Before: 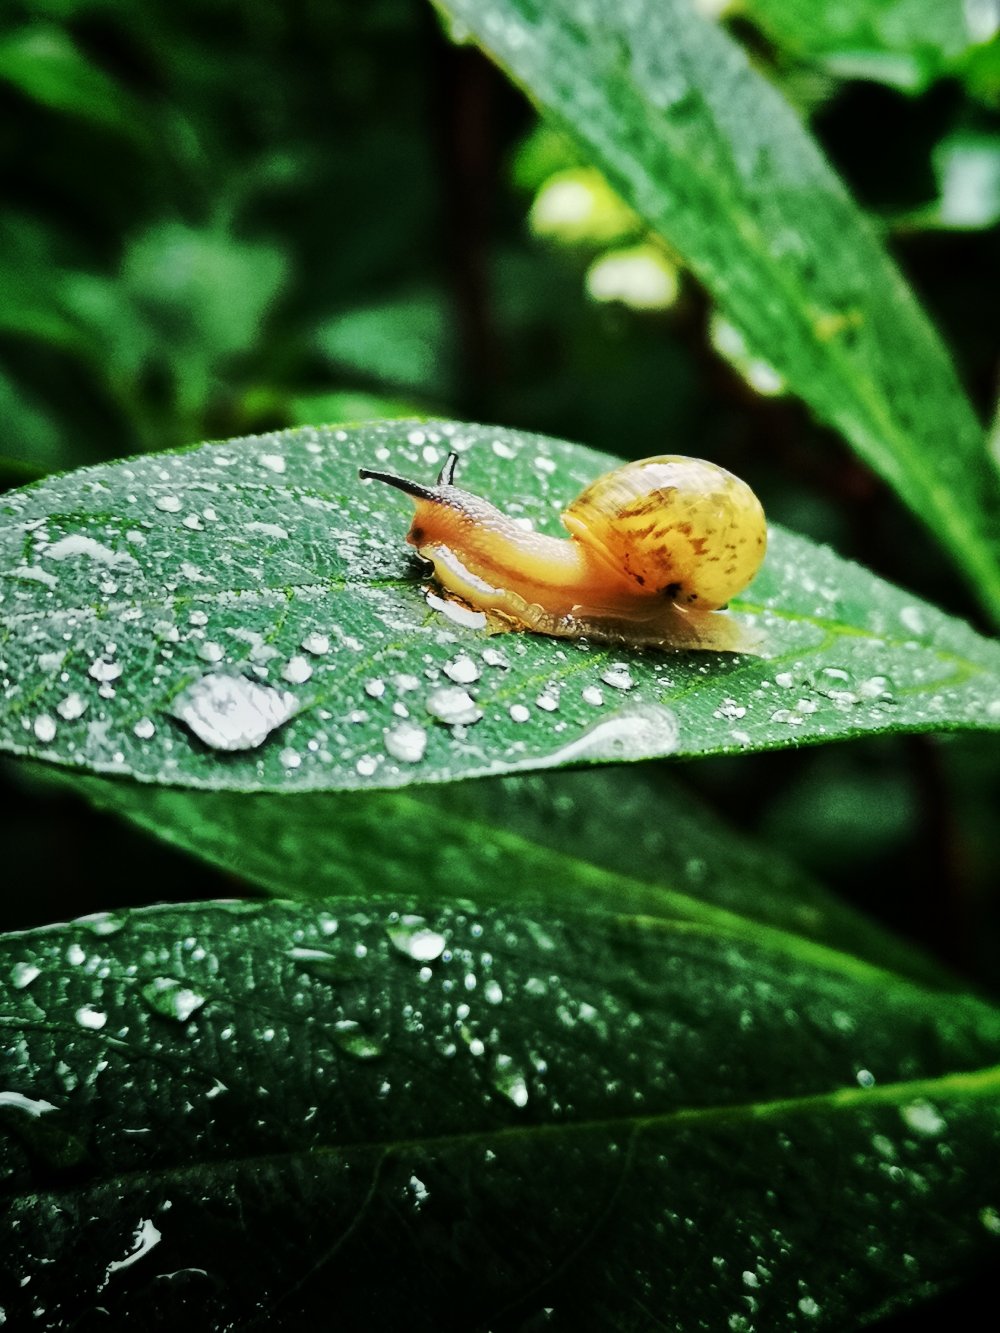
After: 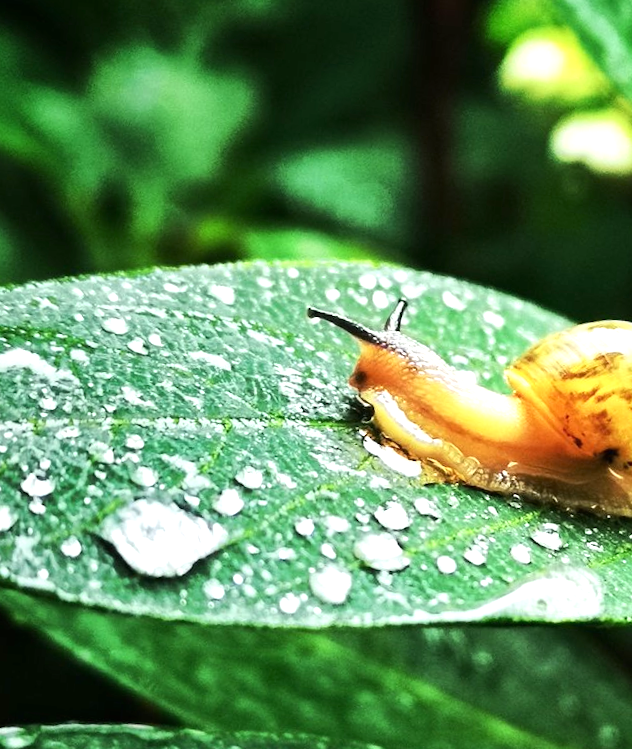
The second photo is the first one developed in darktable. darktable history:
exposure: black level correction 0, exposure 0.7 EV, compensate exposure bias true, compensate highlight preservation false
crop and rotate: angle -4.99°, left 2.122%, top 6.945%, right 27.566%, bottom 30.519%
